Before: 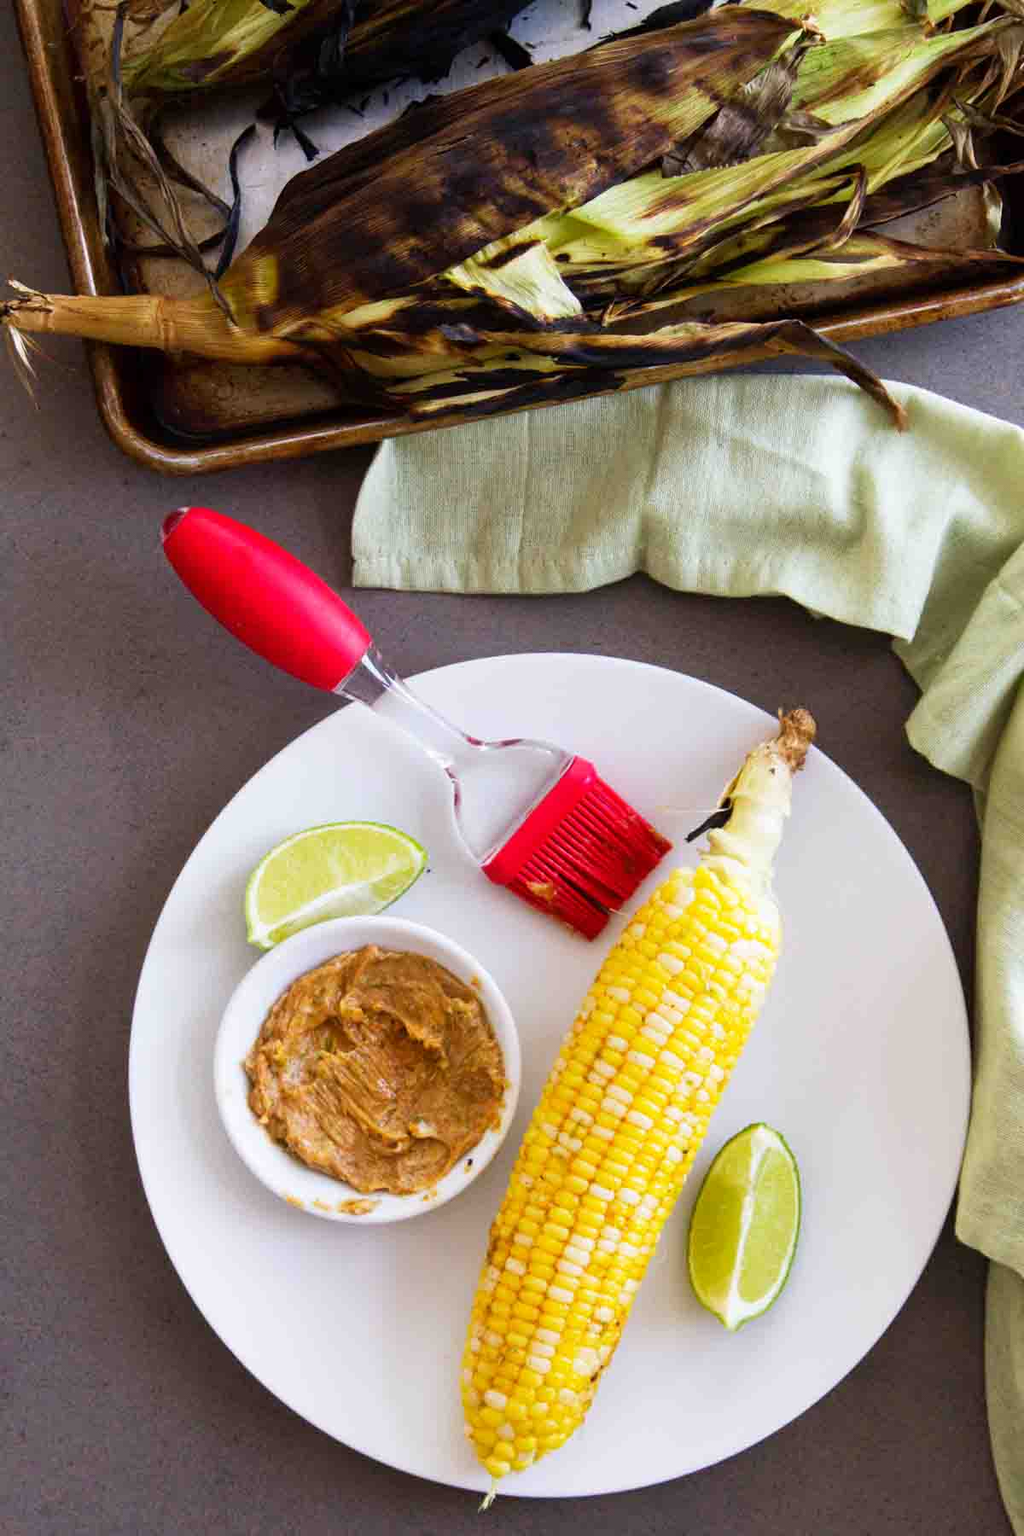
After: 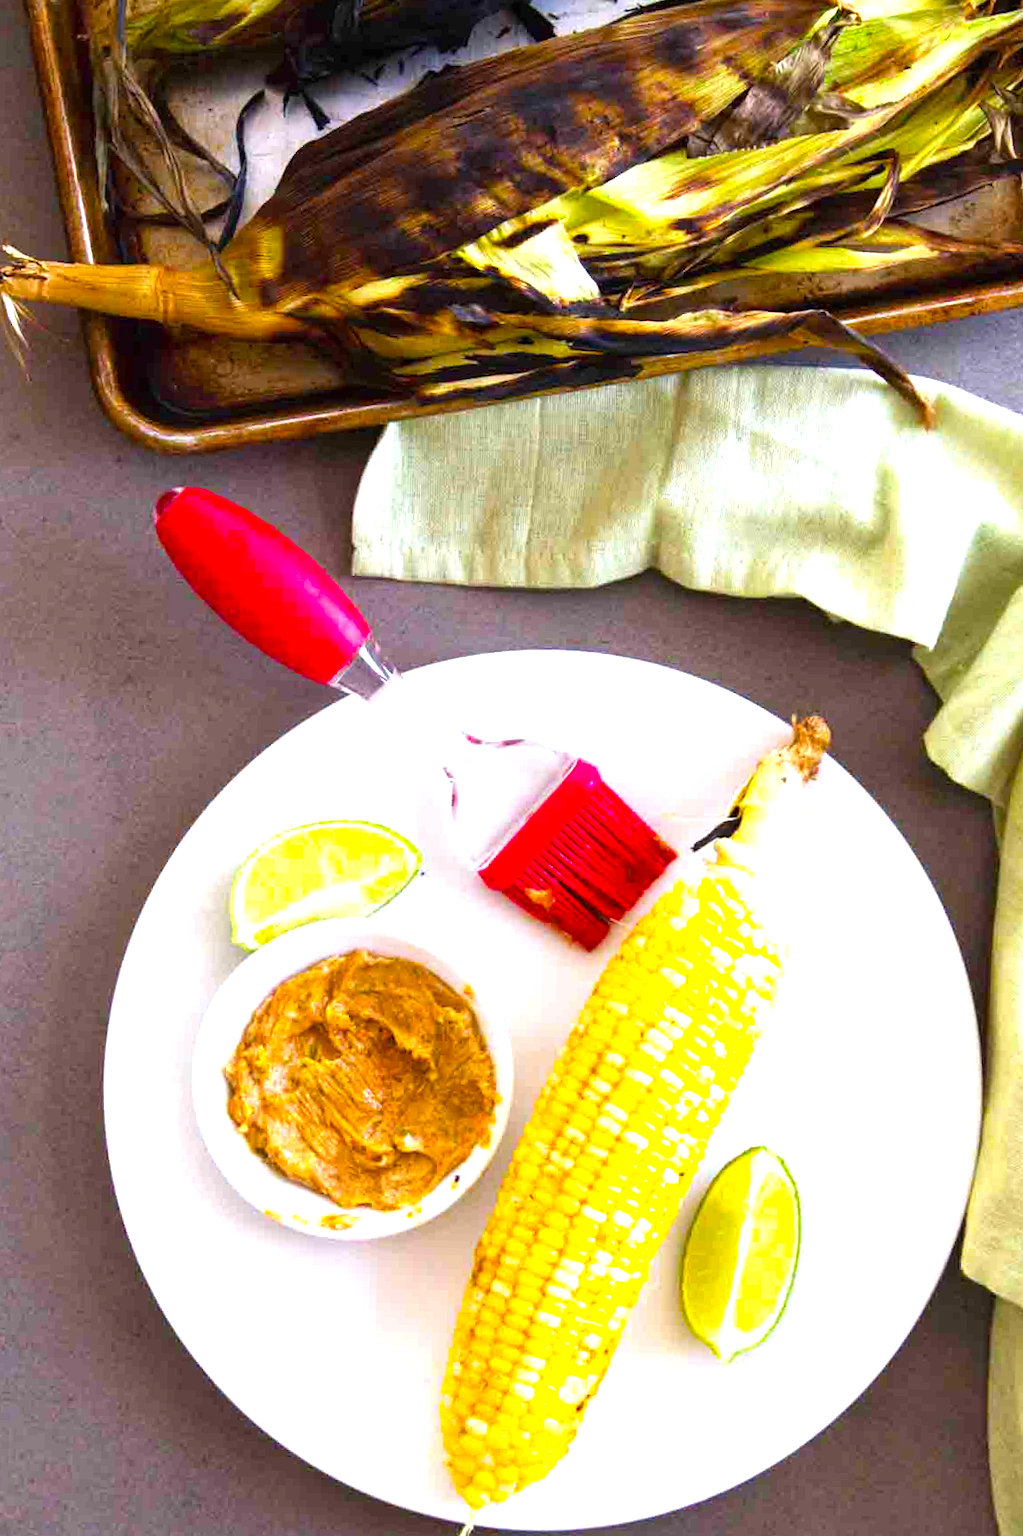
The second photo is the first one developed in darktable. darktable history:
crop and rotate: angle -1.65°
exposure: black level correction -0.001, exposure 0.909 EV, compensate exposure bias true, compensate highlight preservation false
color balance rgb: perceptual saturation grading › global saturation 31.26%
